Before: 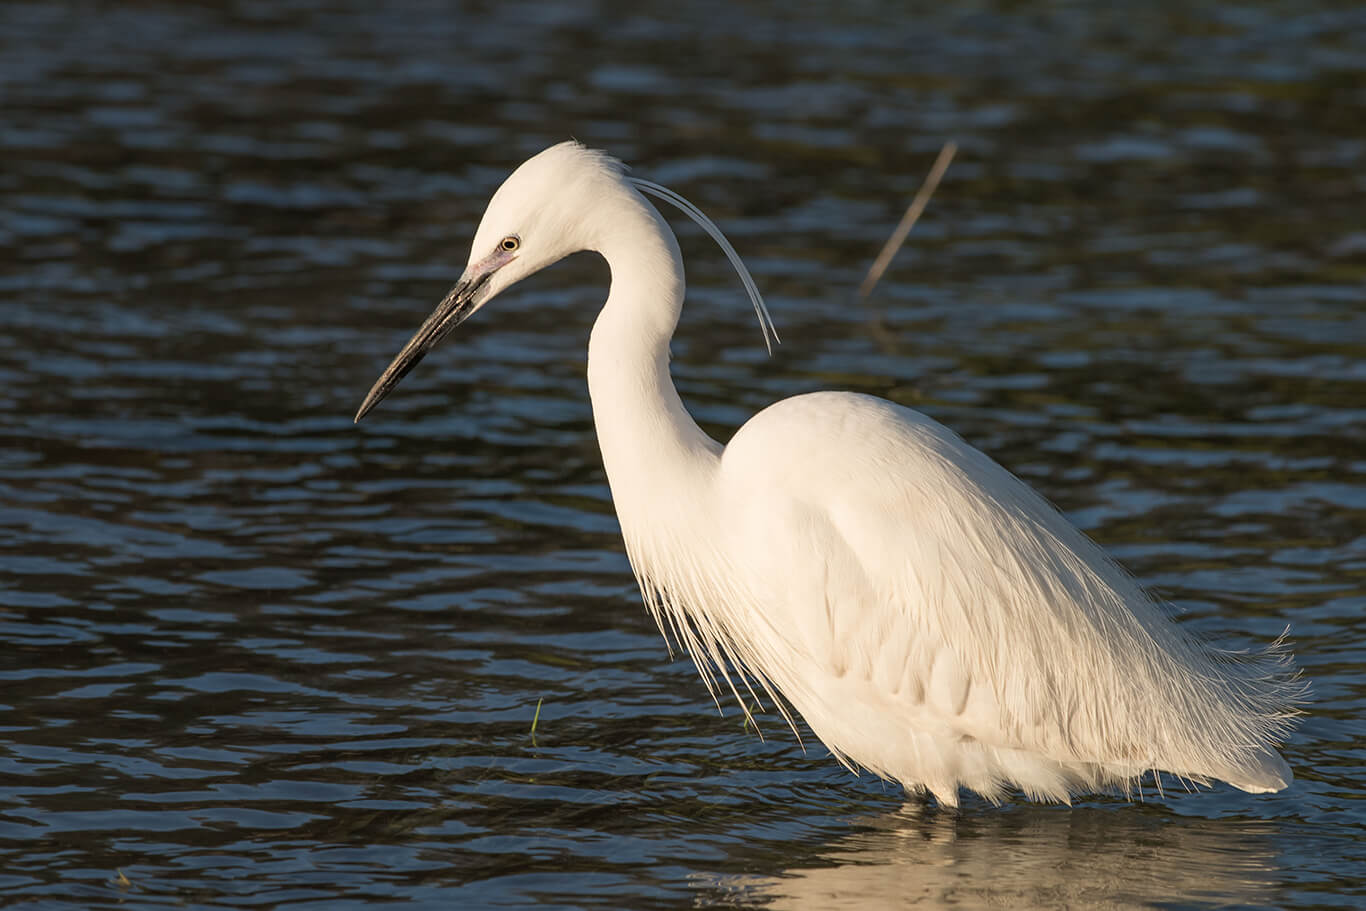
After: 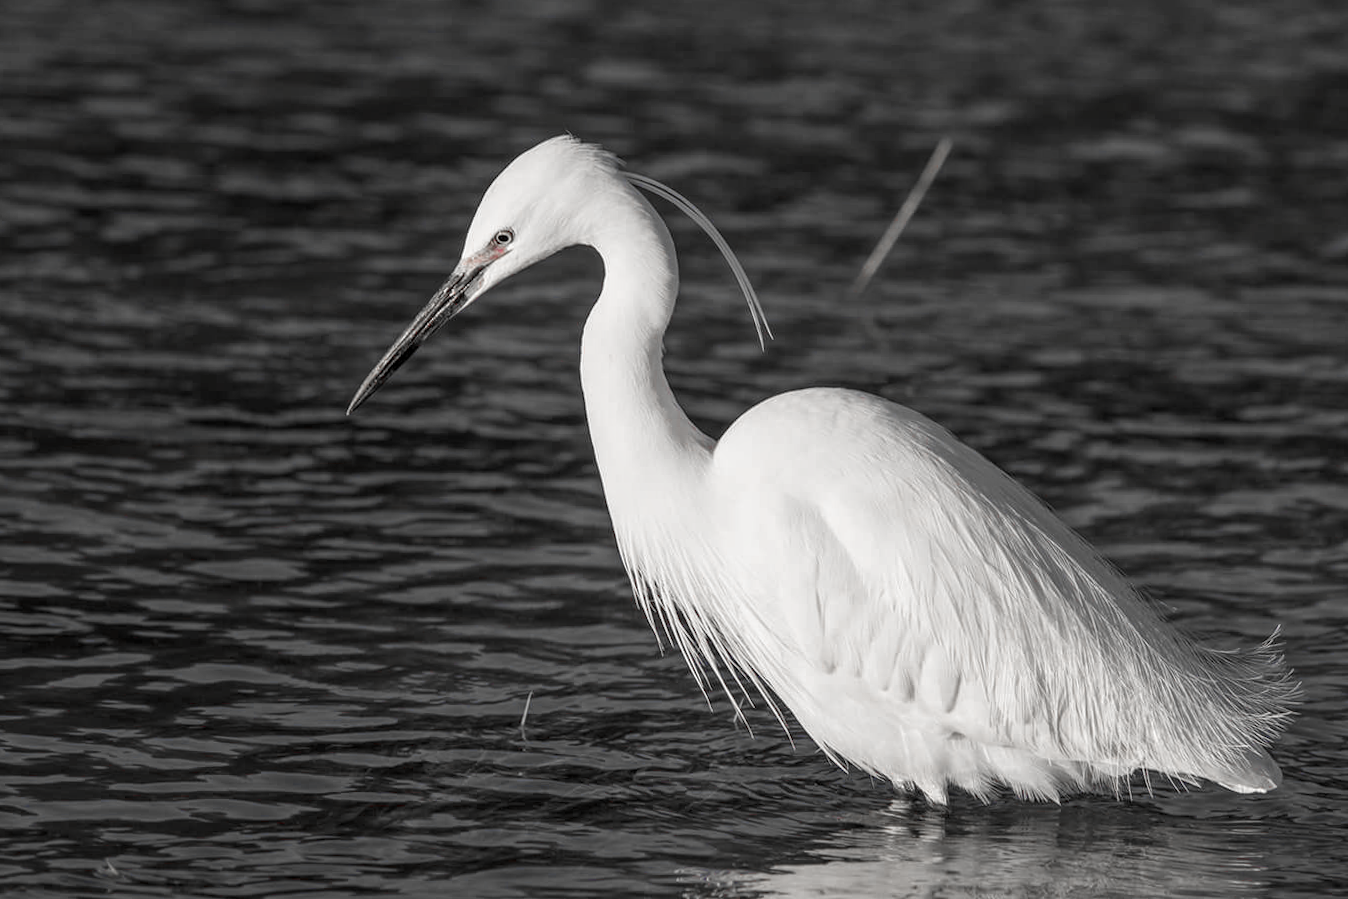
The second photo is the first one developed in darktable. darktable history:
color zones: curves: ch0 [(0, 0.278) (0.143, 0.5) (0.286, 0.5) (0.429, 0.5) (0.571, 0.5) (0.714, 0.5) (0.857, 0.5) (1, 0.5)]; ch1 [(0, 1) (0.143, 0.165) (0.286, 0) (0.429, 0) (0.571, 0) (0.714, 0) (0.857, 0.5) (1, 0.5)]; ch2 [(0, 0.508) (0.143, 0.5) (0.286, 0.5) (0.429, 0.5) (0.571, 0.5) (0.714, 0.5) (0.857, 0.5) (1, 0.5)]
local contrast: detail 130%
crop and rotate: angle -0.5°
